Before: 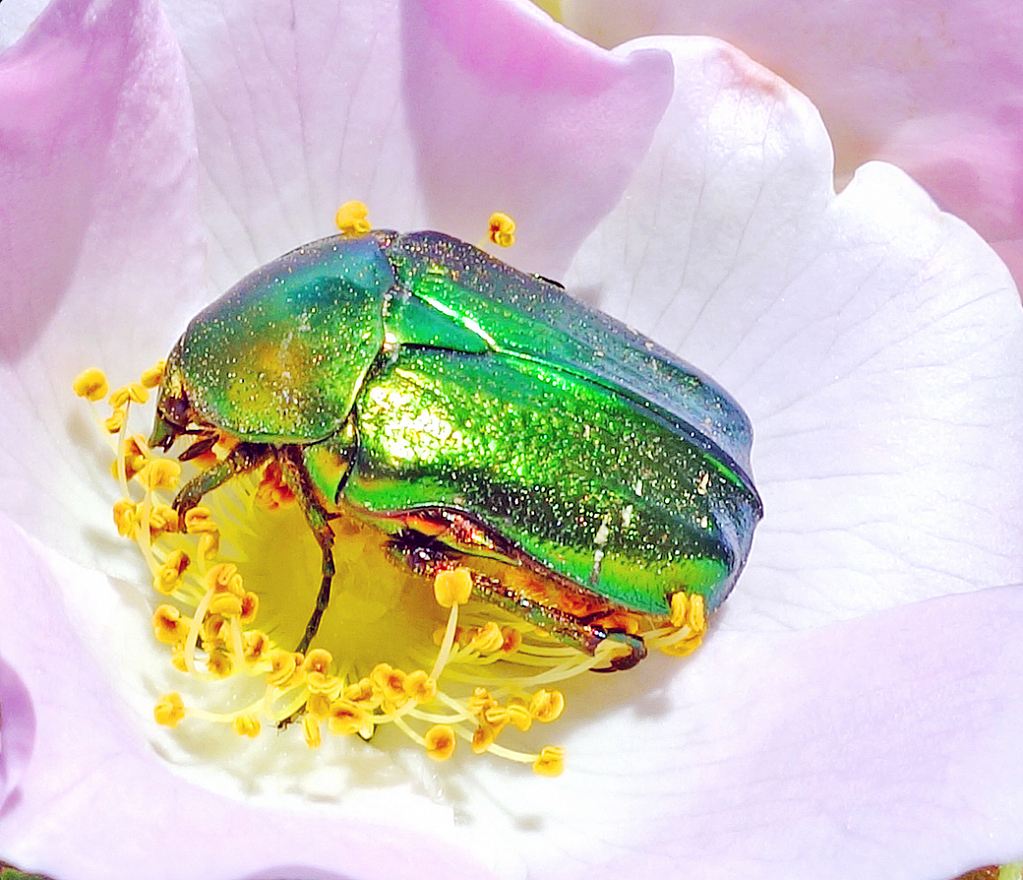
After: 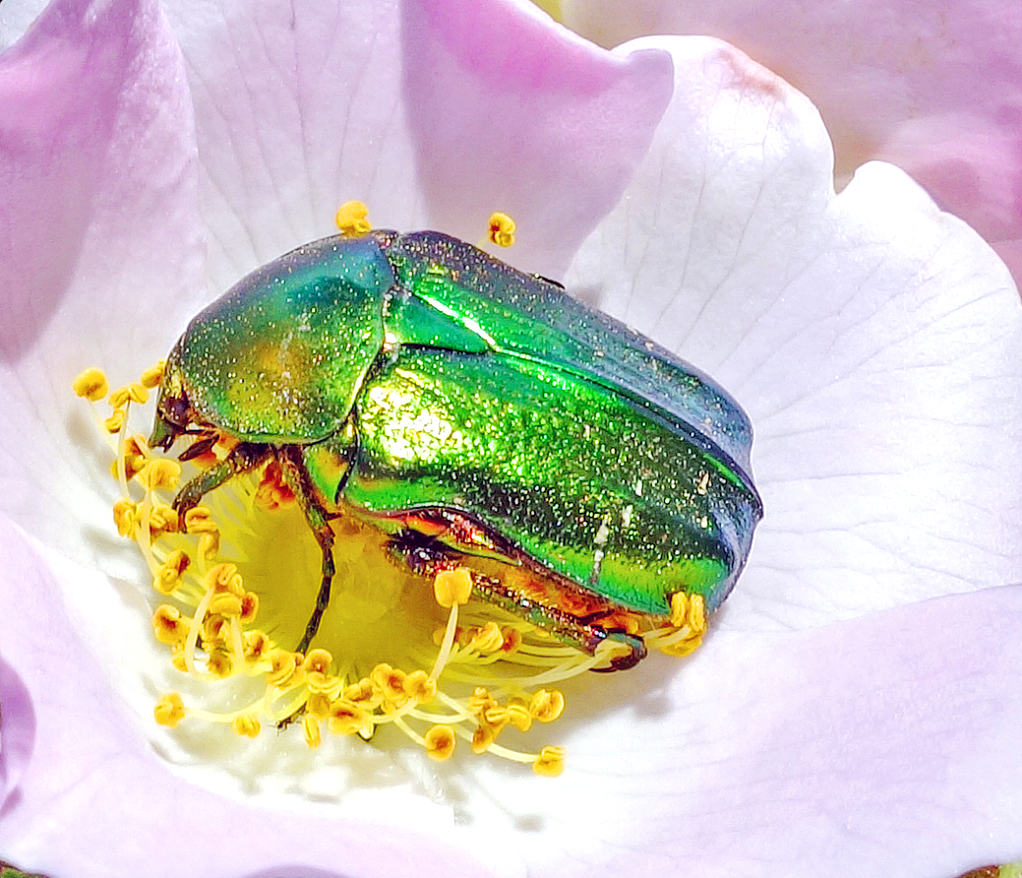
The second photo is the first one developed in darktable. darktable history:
local contrast: on, module defaults
crop: top 0.064%, bottom 0.139%
